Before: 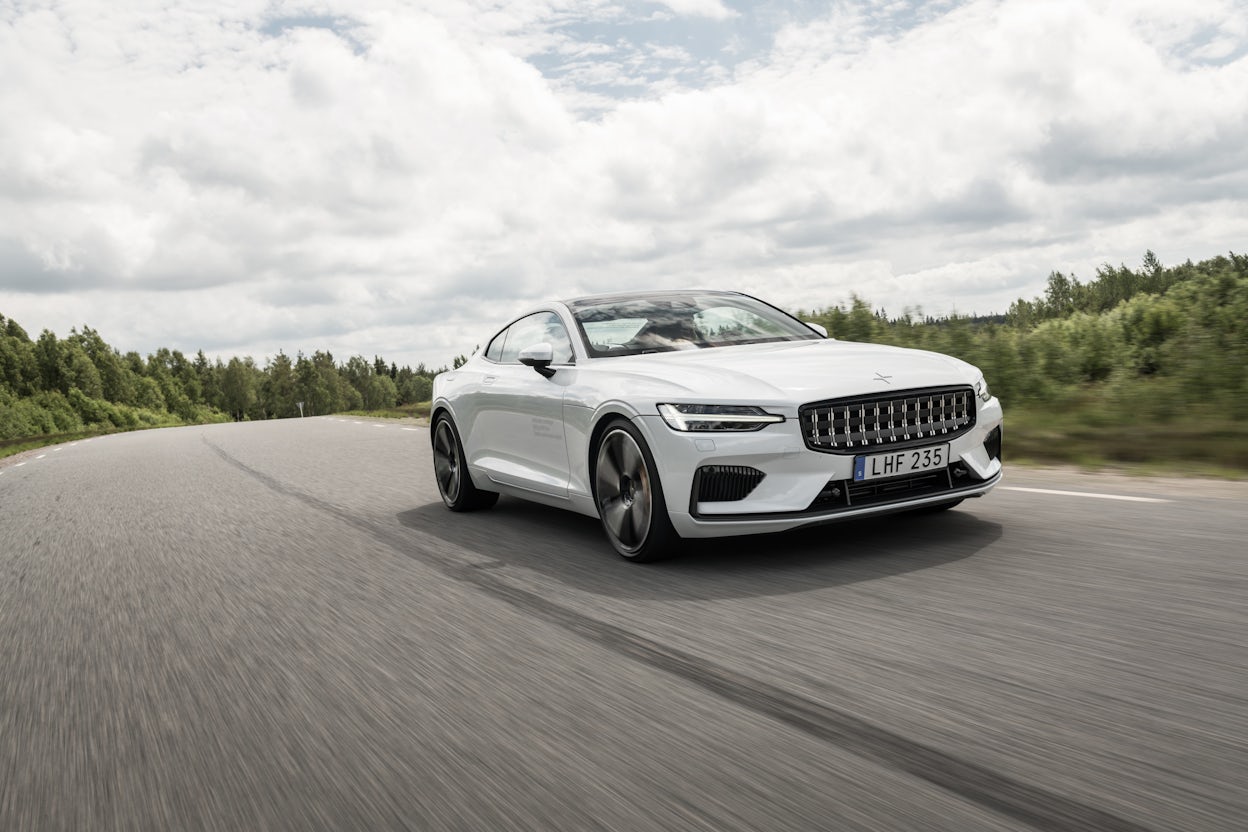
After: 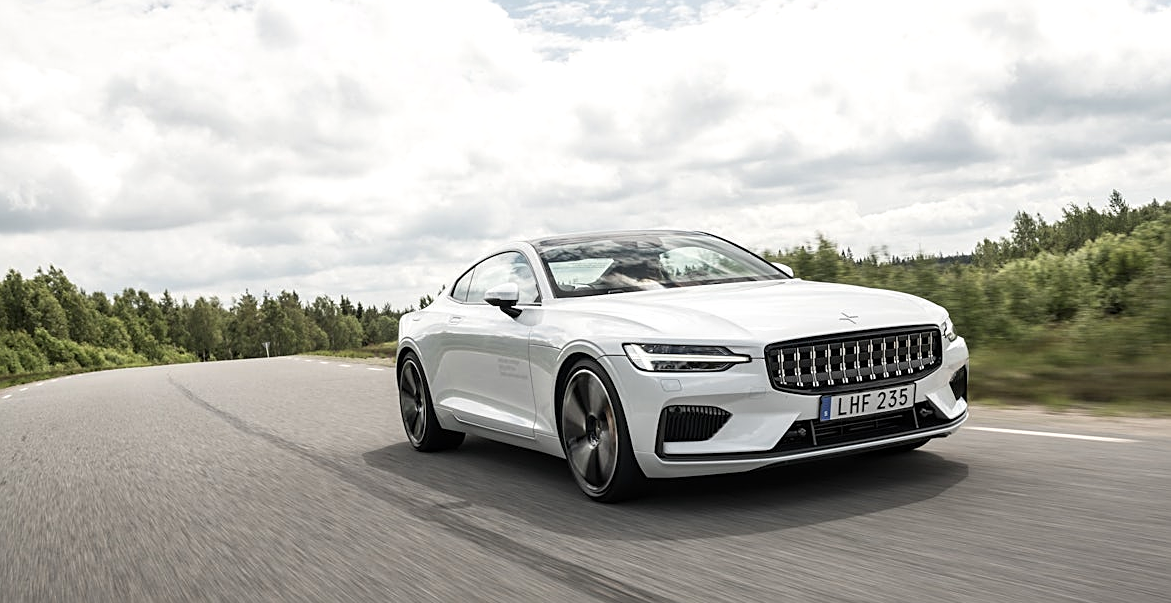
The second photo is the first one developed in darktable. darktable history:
crop: left 2.737%, top 7.287%, right 3.421%, bottom 20.179%
levels: levels [0, 0.476, 0.951]
sharpen: on, module defaults
